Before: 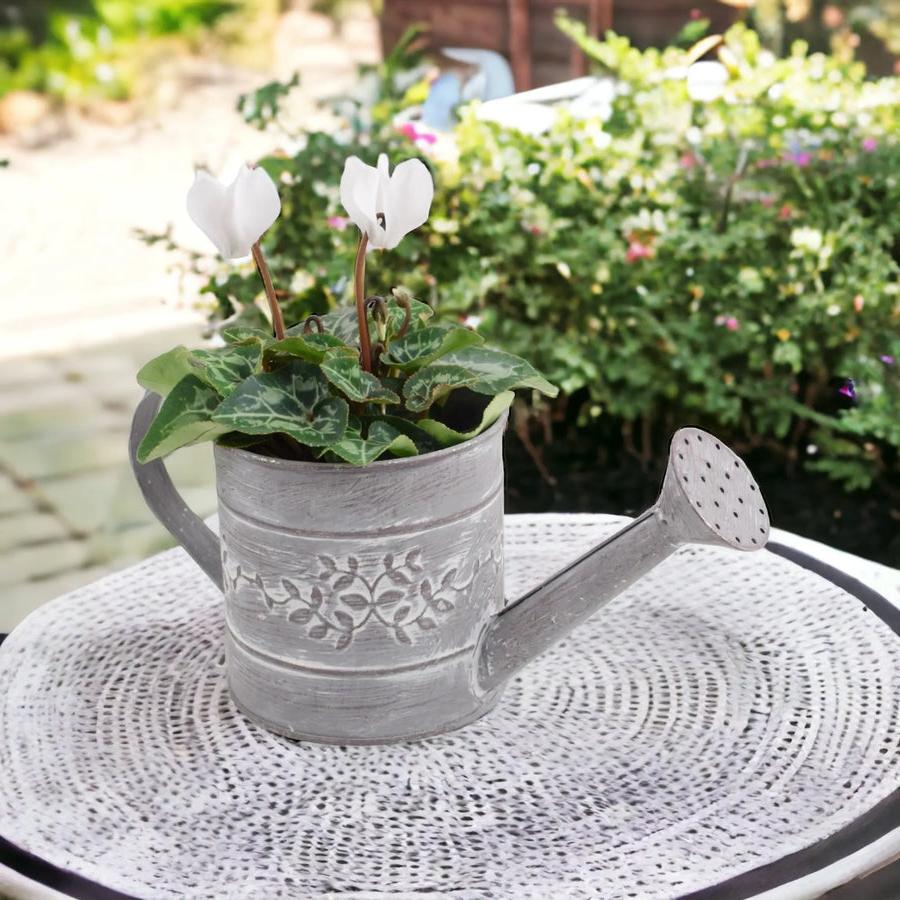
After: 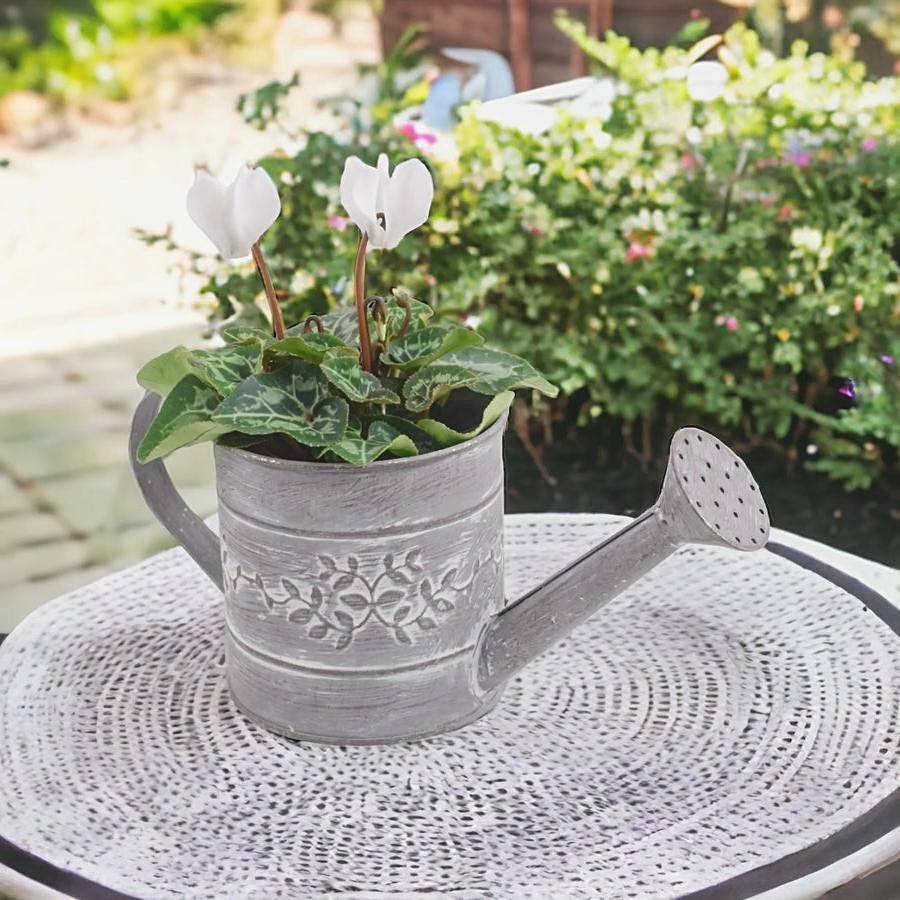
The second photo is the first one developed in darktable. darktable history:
local contrast: highlights 45%, shadows 3%, detail 98%
sharpen: radius 2.485, amount 0.335
